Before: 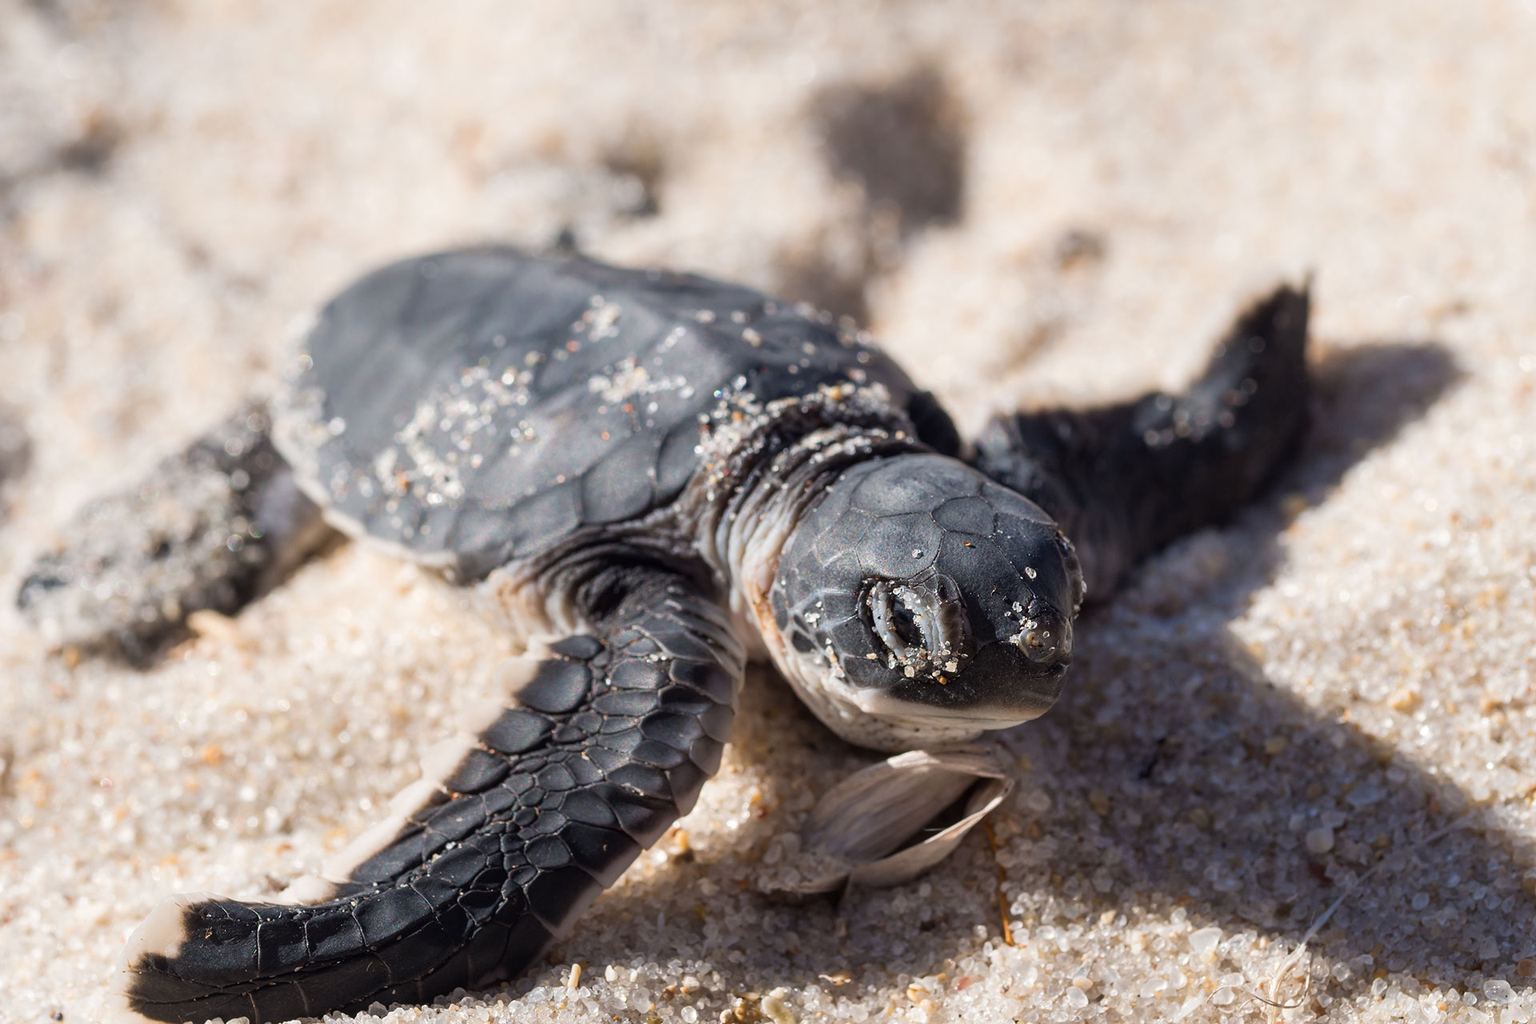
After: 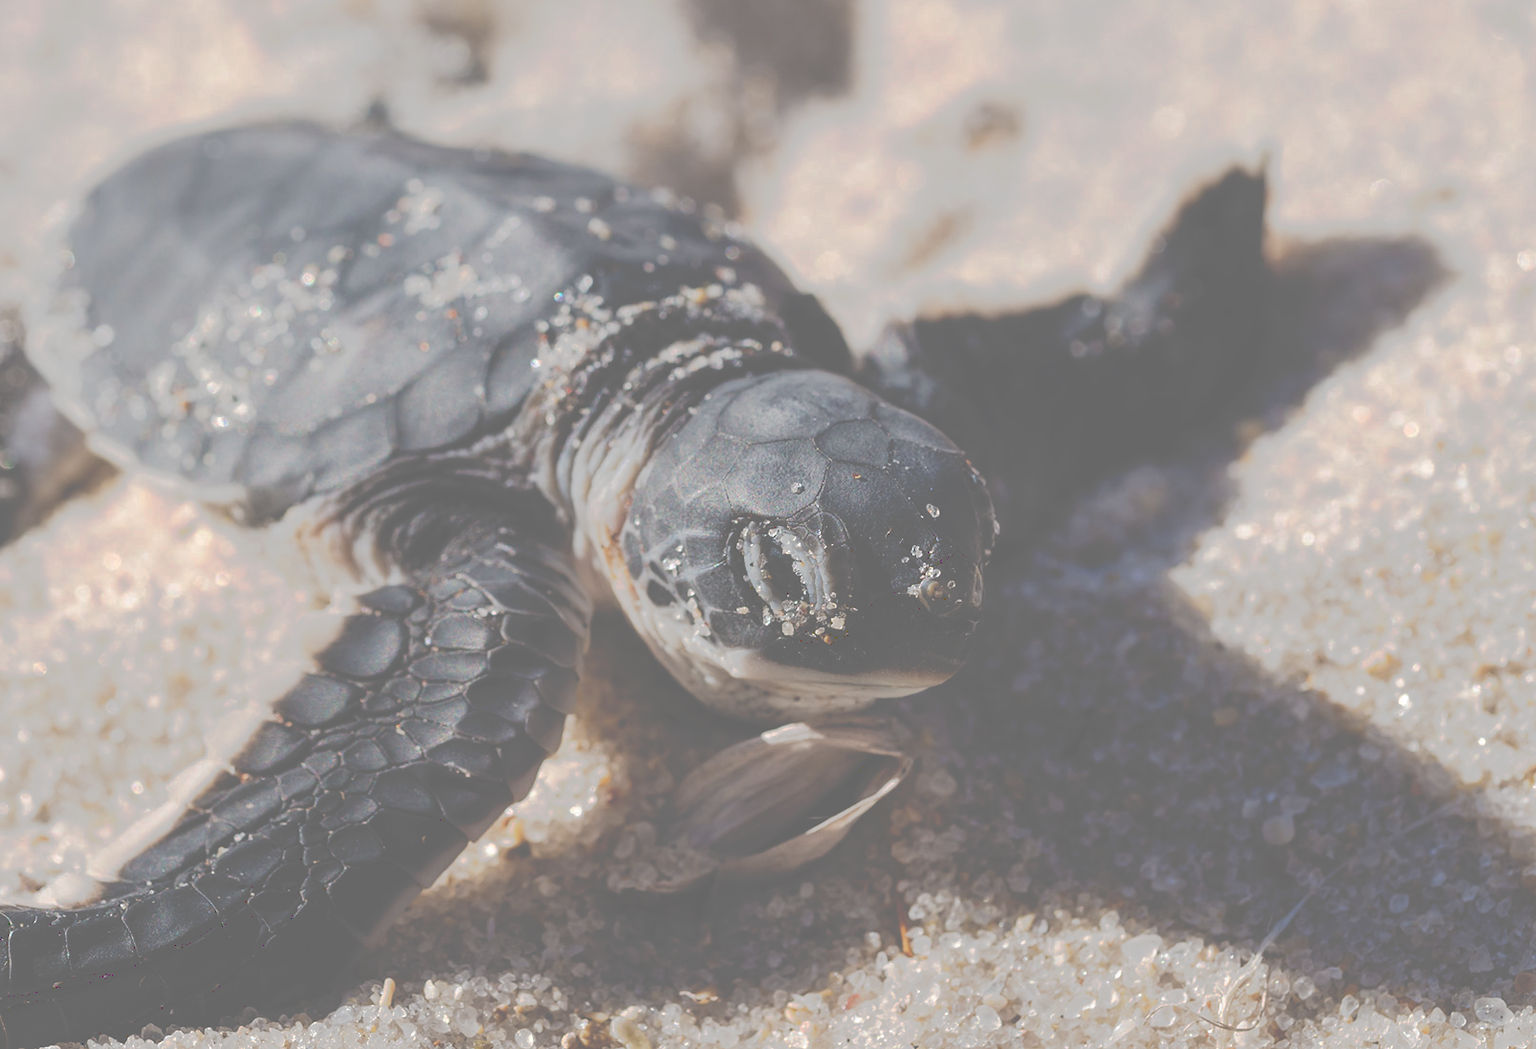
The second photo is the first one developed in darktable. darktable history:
crop: left 16.315%, top 14.246%
tone curve: curves: ch0 [(0, 0) (0.003, 0.43) (0.011, 0.433) (0.025, 0.434) (0.044, 0.436) (0.069, 0.439) (0.1, 0.442) (0.136, 0.446) (0.177, 0.449) (0.224, 0.454) (0.277, 0.462) (0.335, 0.488) (0.399, 0.524) (0.468, 0.566) (0.543, 0.615) (0.623, 0.666) (0.709, 0.718) (0.801, 0.761) (0.898, 0.801) (1, 1)], preserve colors none
